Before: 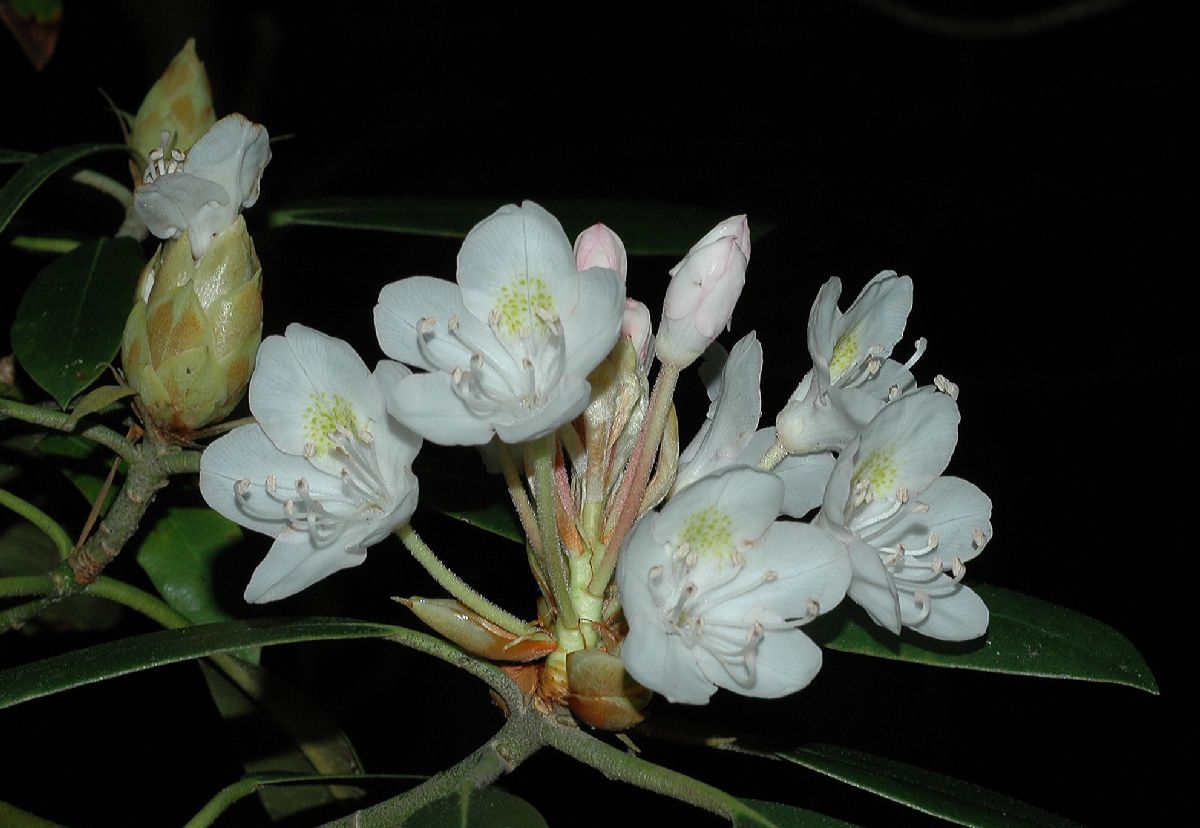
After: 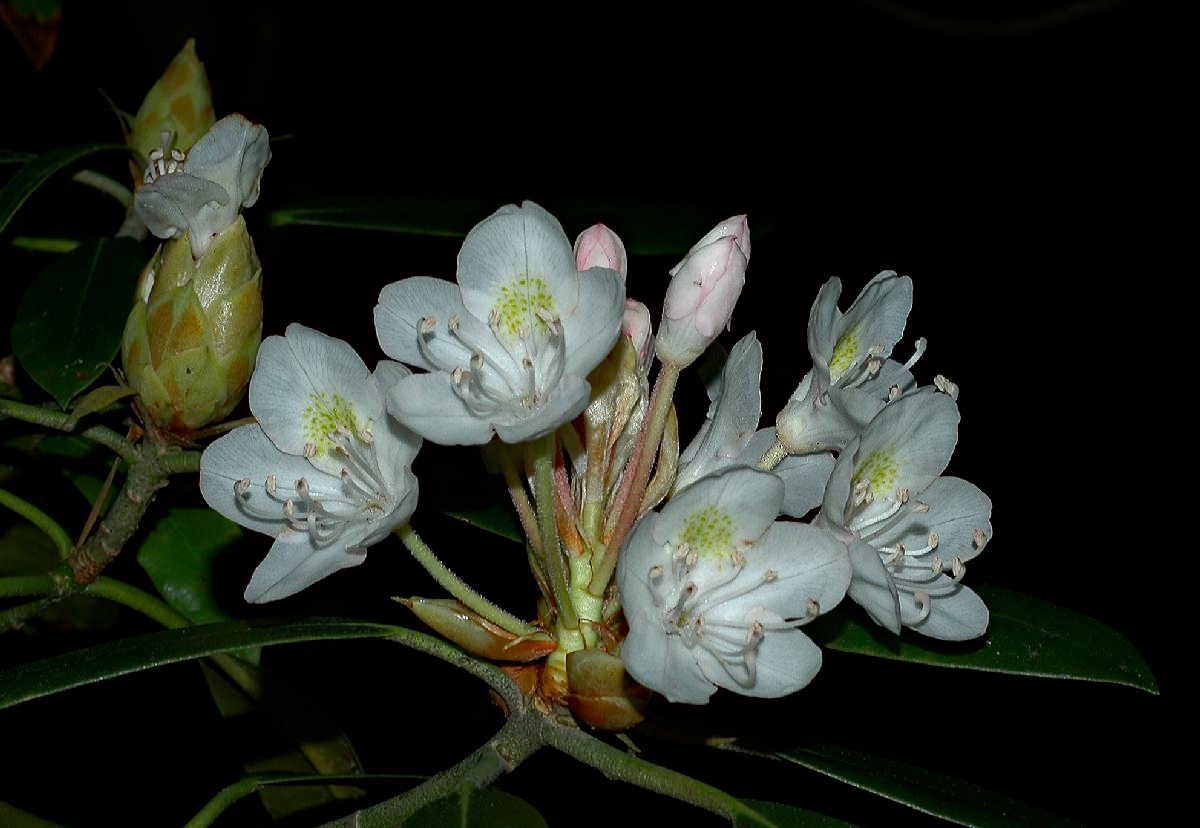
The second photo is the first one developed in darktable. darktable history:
haze removal: strength 0.297, distance 0.249, compatibility mode true, adaptive false
contrast brightness saturation: contrast 0.066, brightness -0.126, saturation 0.064
